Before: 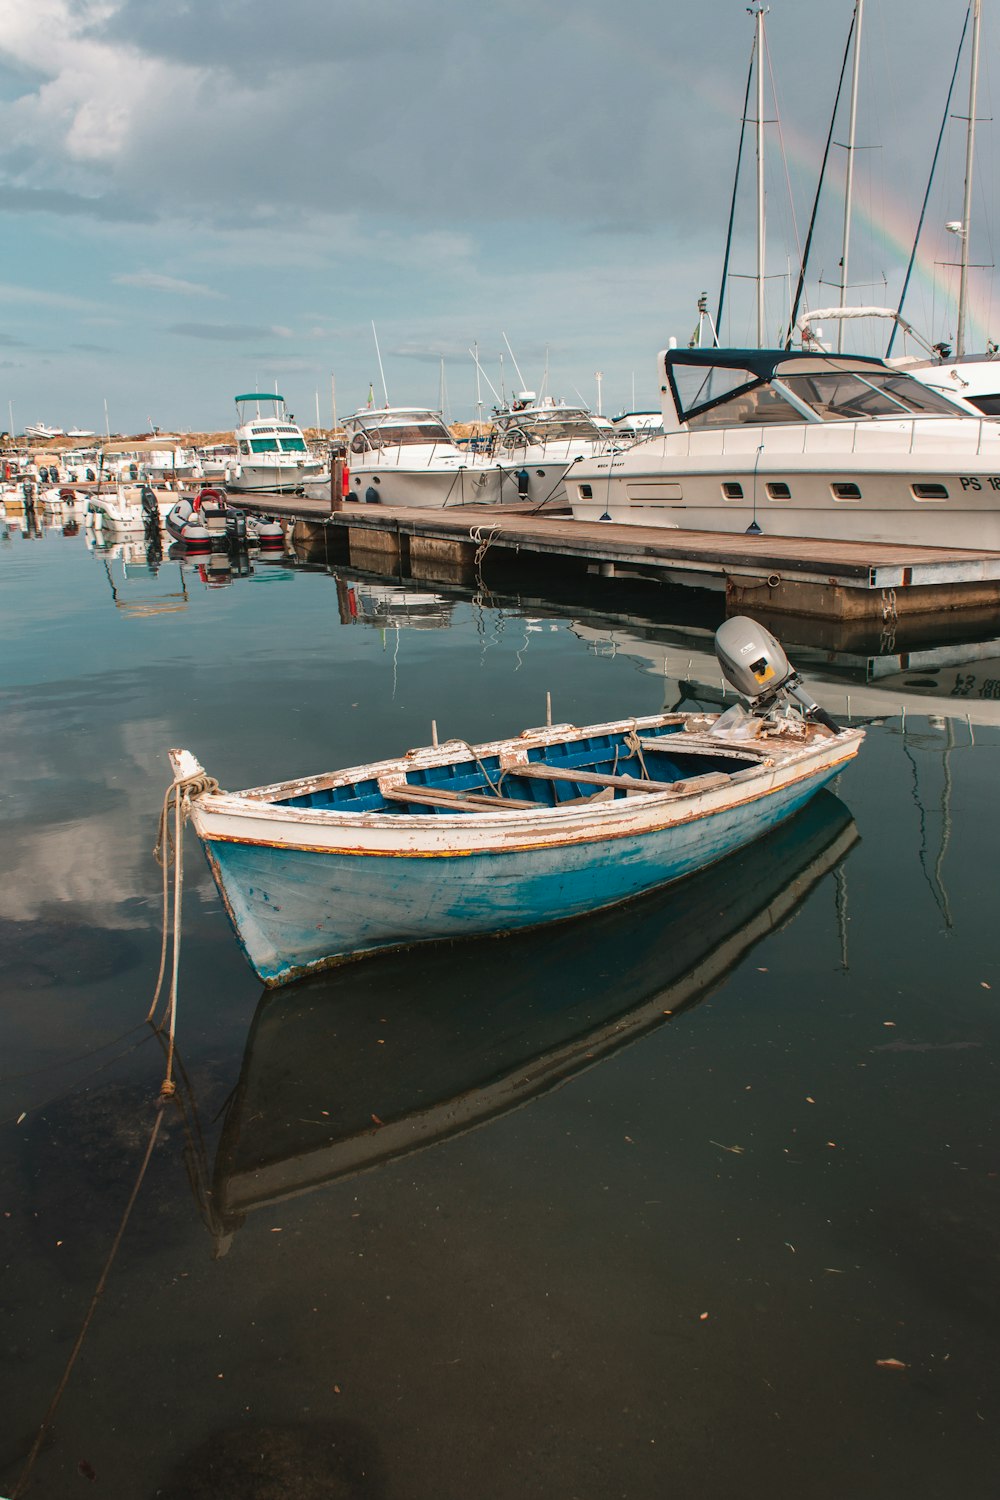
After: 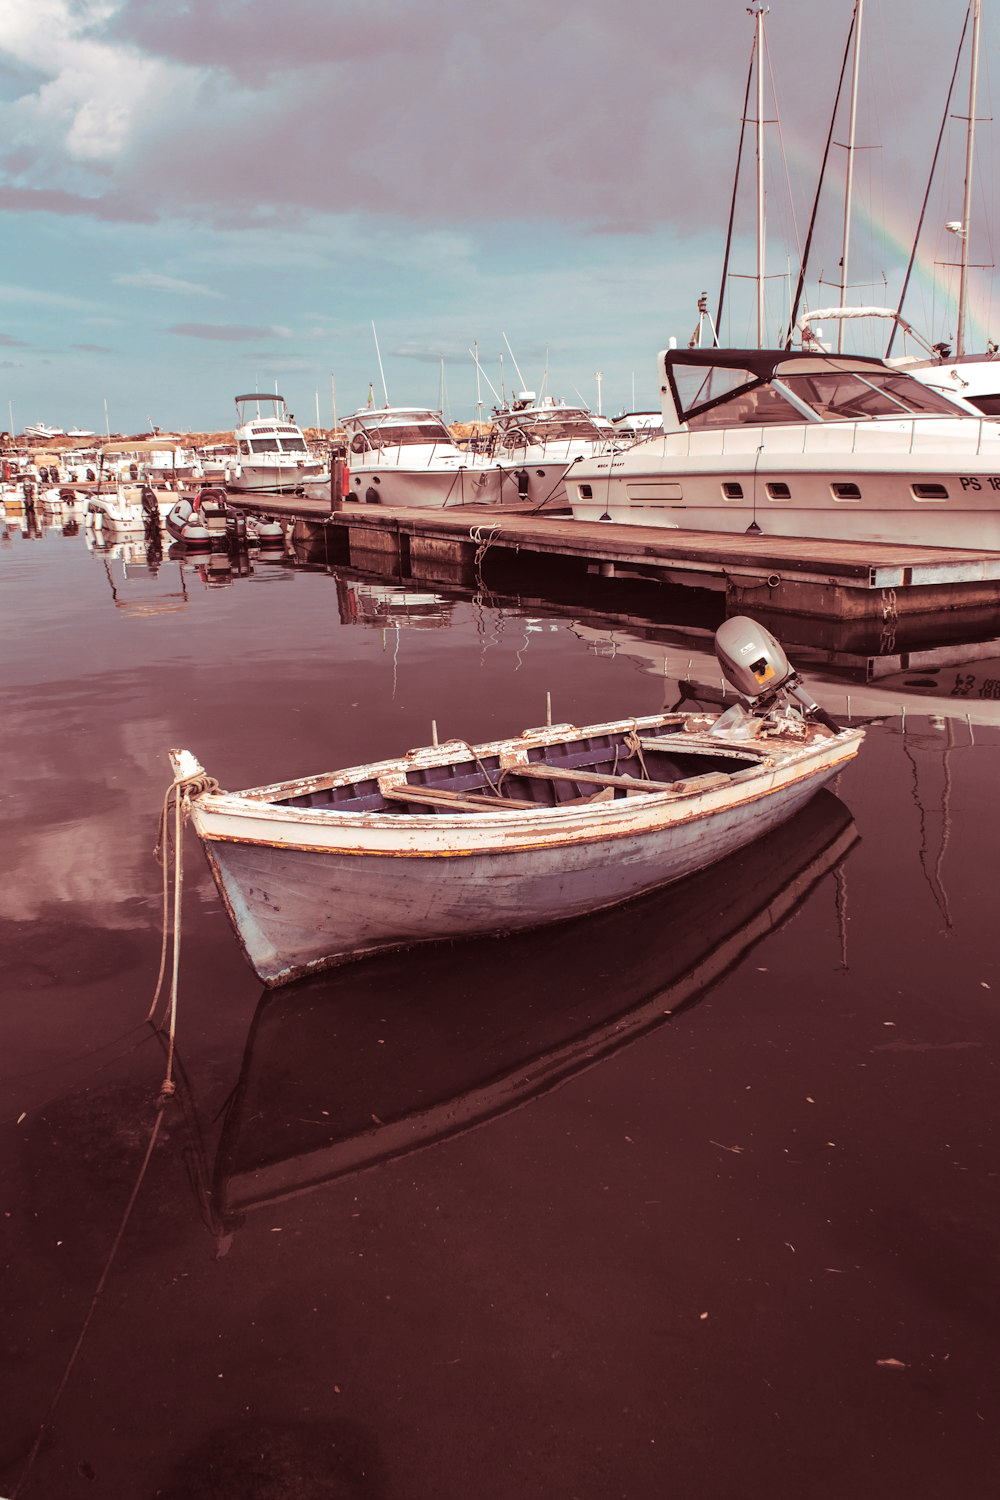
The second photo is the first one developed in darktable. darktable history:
exposure: exposure 0.15 EV, compensate highlight preservation false
split-toning: highlights › saturation 0, balance -61.83
